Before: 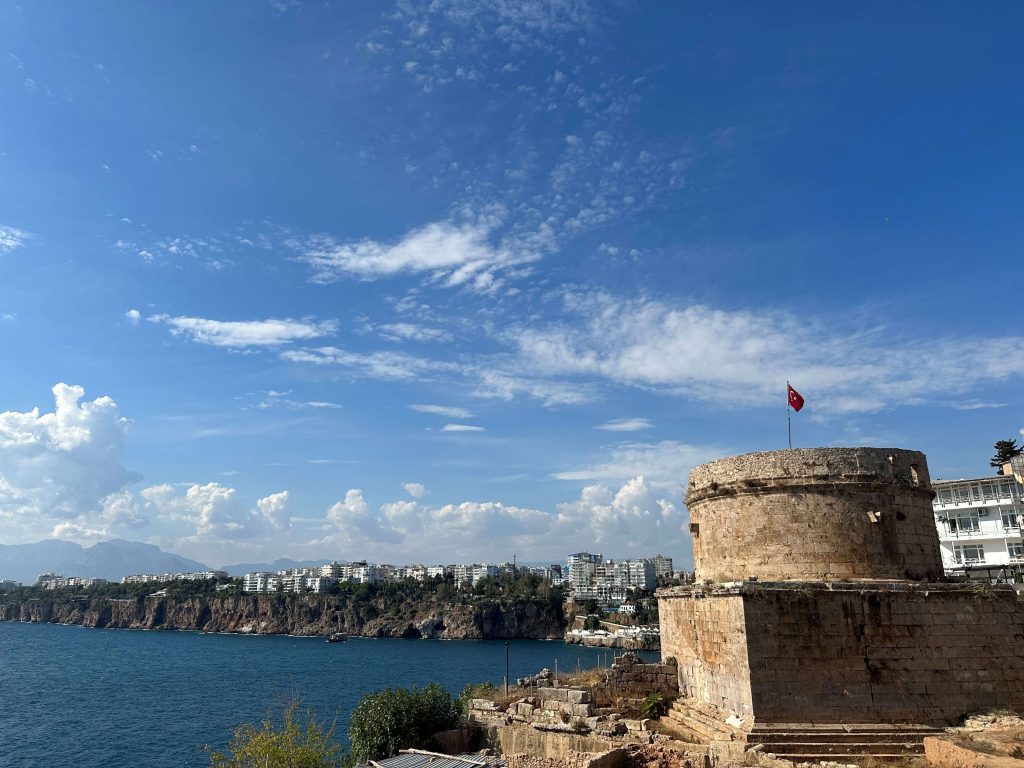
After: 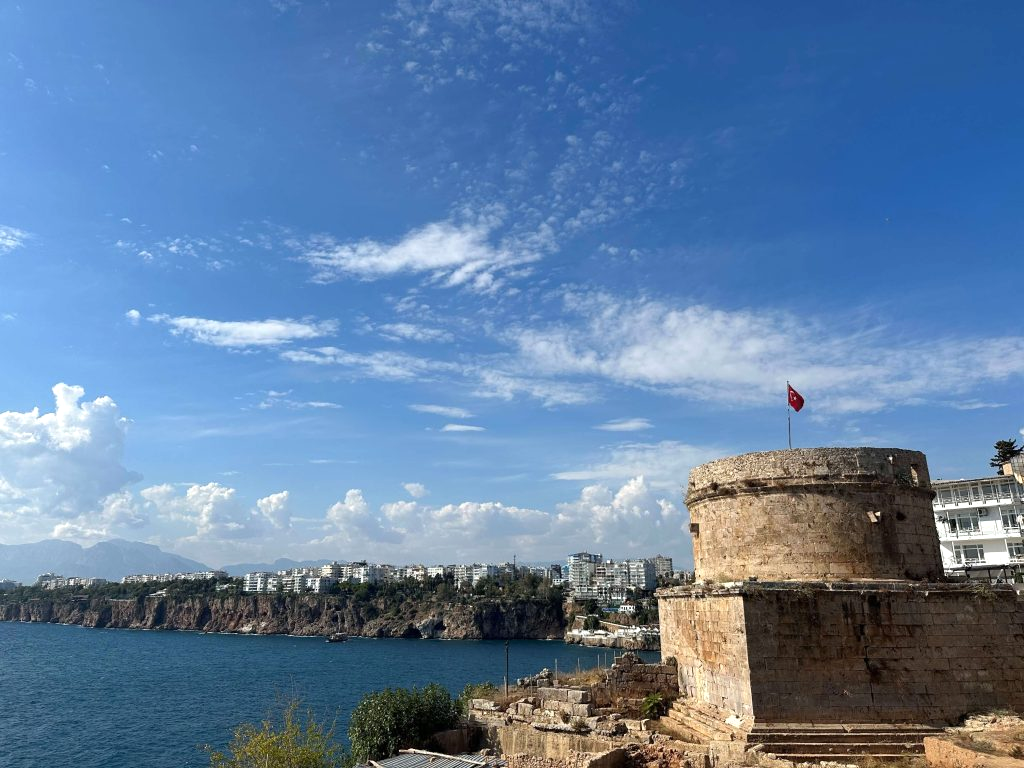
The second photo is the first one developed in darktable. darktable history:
exposure: exposure 0.154 EV, compensate exposure bias true, compensate highlight preservation false
